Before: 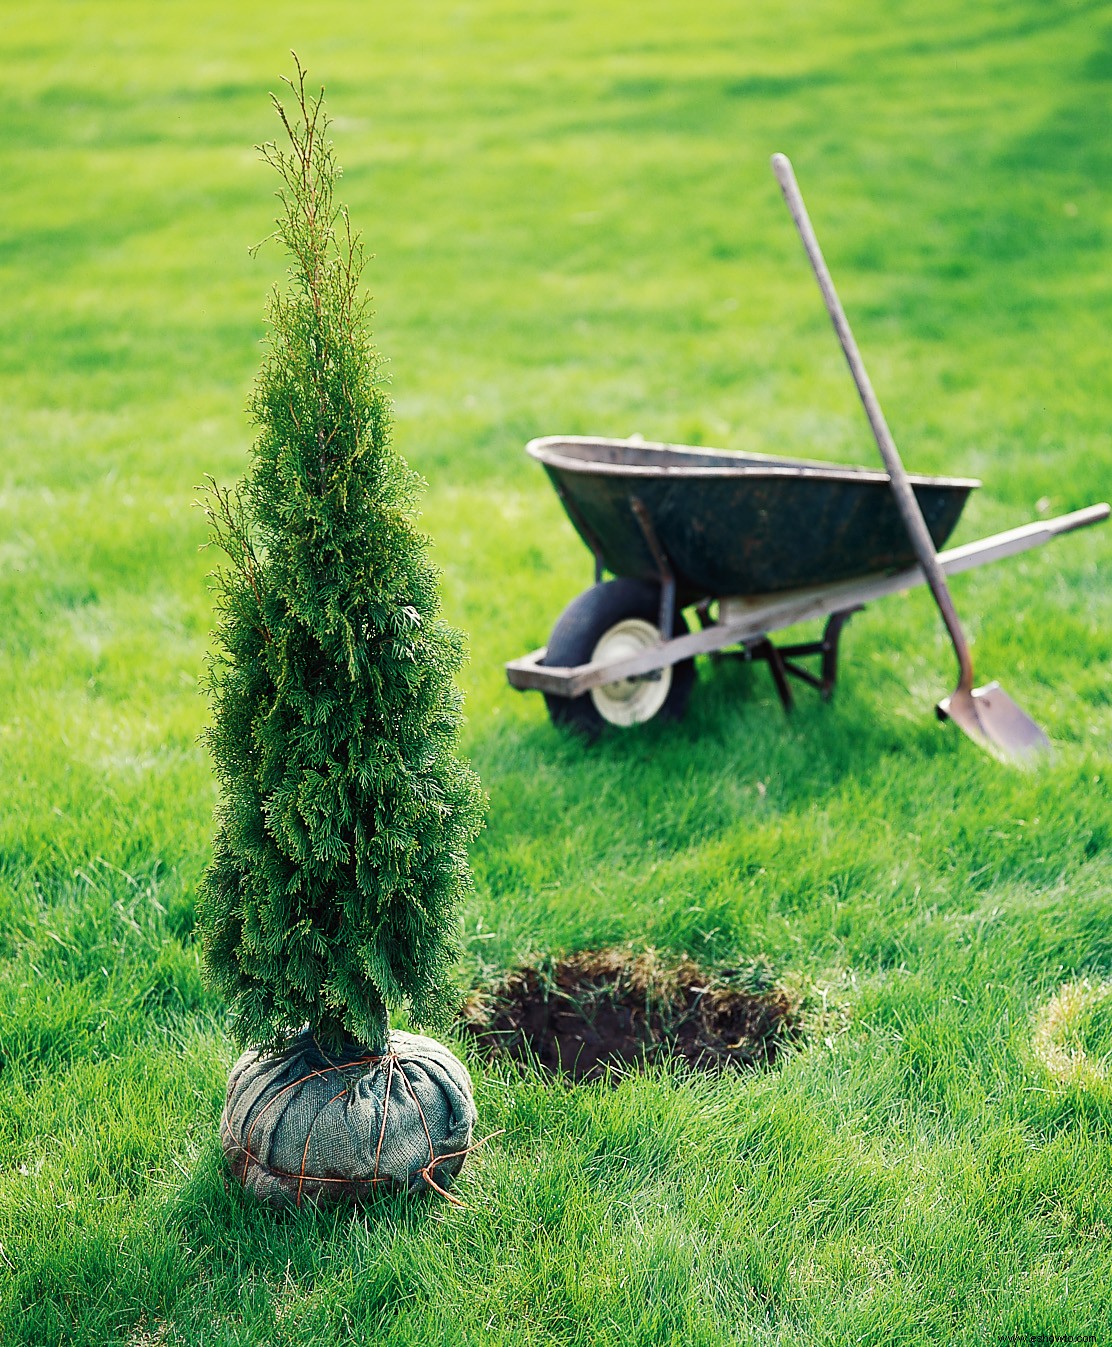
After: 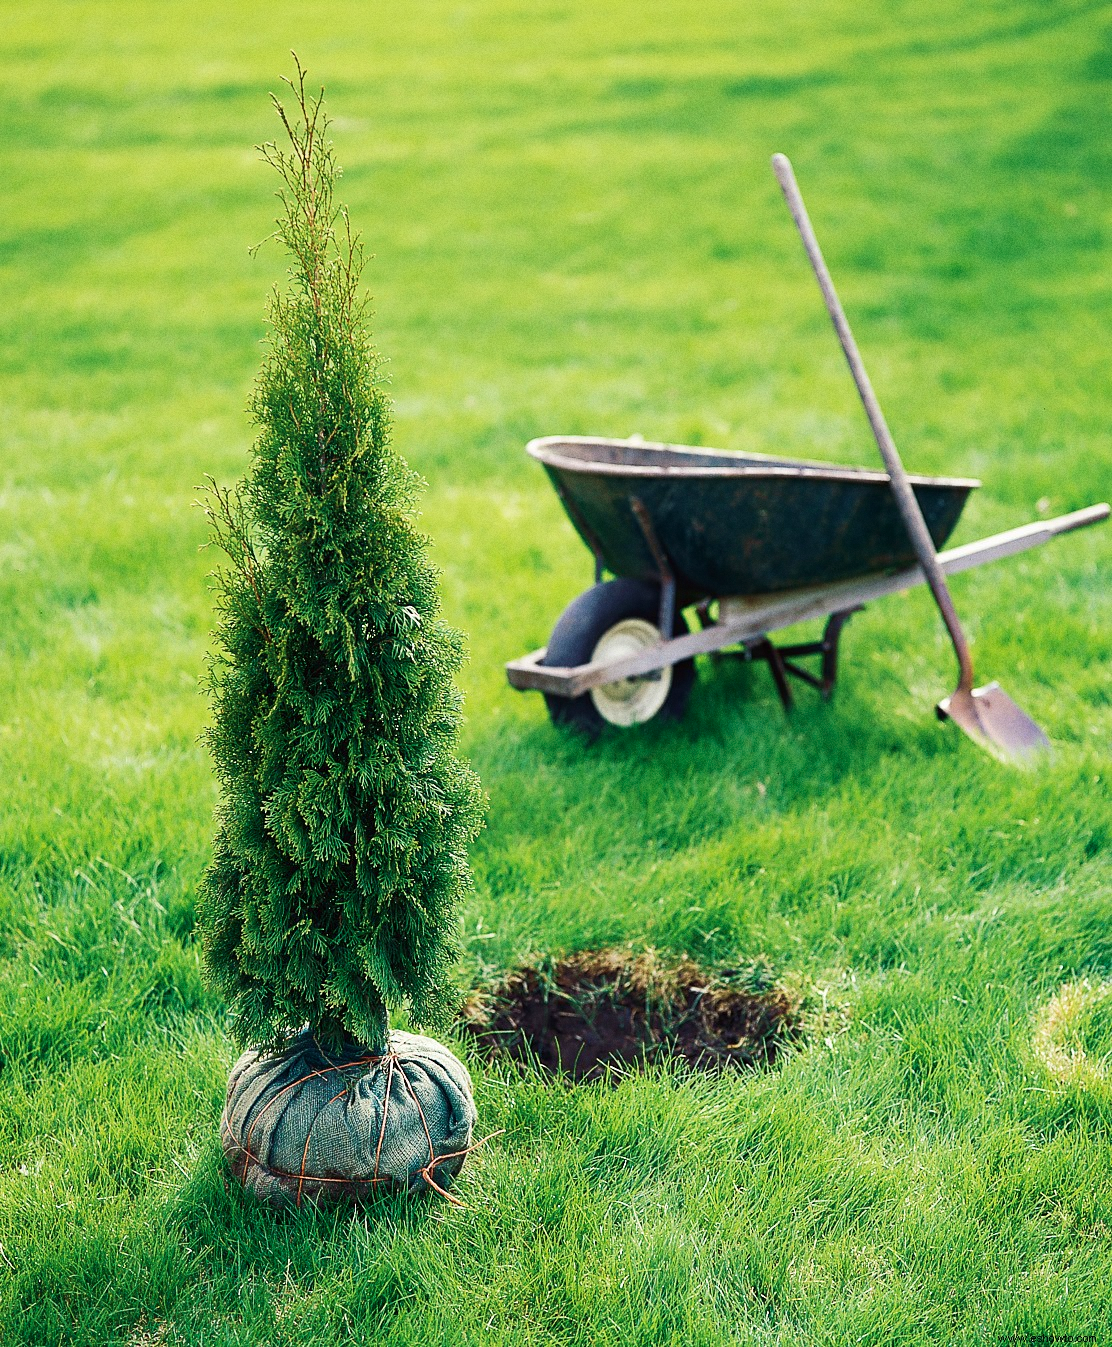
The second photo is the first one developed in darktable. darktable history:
velvia: on, module defaults
grain: coarseness 0.09 ISO
